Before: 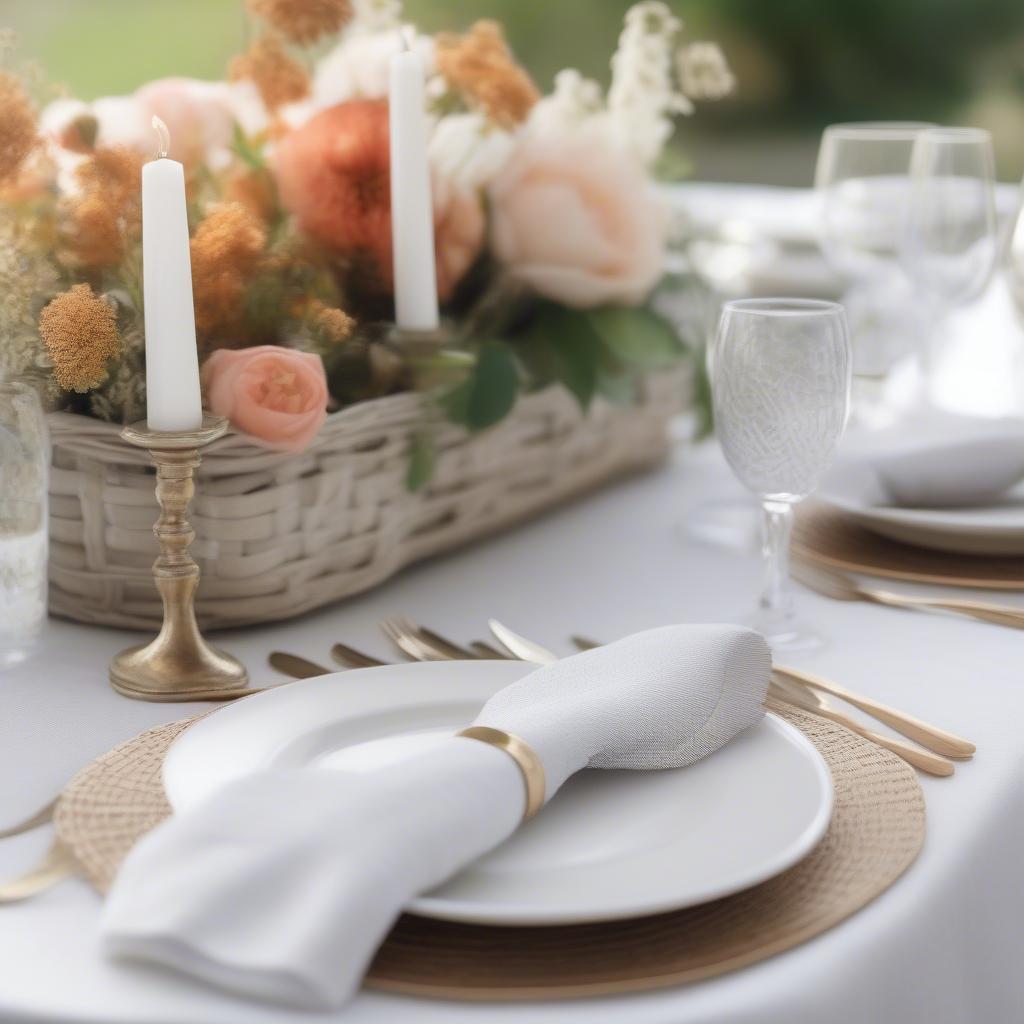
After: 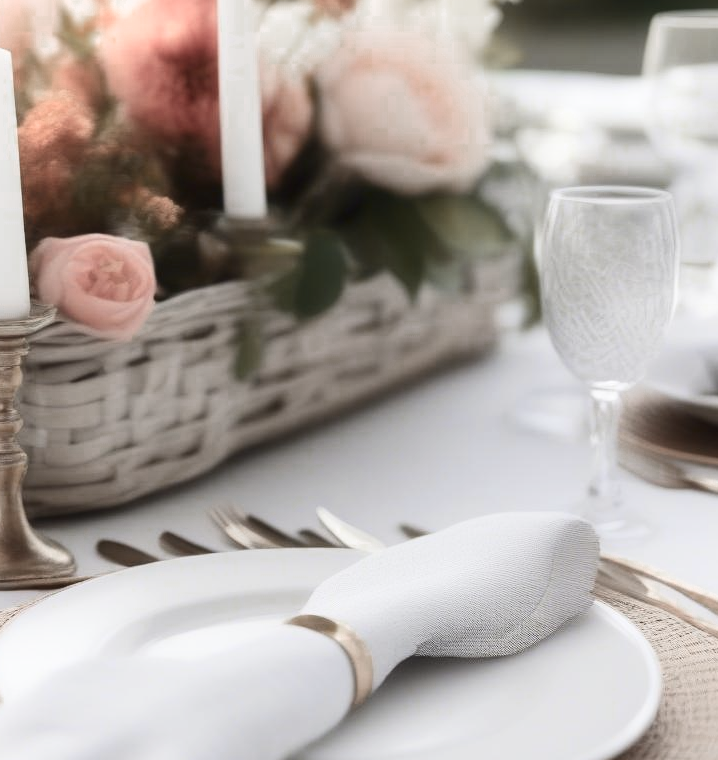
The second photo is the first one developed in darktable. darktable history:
crop and rotate: left 16.803%, top 10.968%, right 13.035%, bottom 14.735%
contrast brightness saturation: contrast 0.25, saturation -0.316
color zones: curves: ch0 [(0.006, 0.385) (0.143, 0.563) (0.243, 0.321) (0.352, 0.464) (0.516, 0.456) (0.625, 0.5) (0.75, 0.5) (0.875, 0.5)]; ch1 [(0, 0.5) (0.134, 0.504) (0.246, 0.463) (0.421, 0.515) (0.5, 0.56) (0.625, 0.5) (0.75, 0.5) (0.875, 0.5)]; ch2 [(0, 0.5) (0.131, 0.426) (0.307, 0.289) (0.38, 0.188) (0.513, 0.216) (0.625, 0.548) (0.75, 0.468) (0.838, 0.396) (0.971, 0.311)]
